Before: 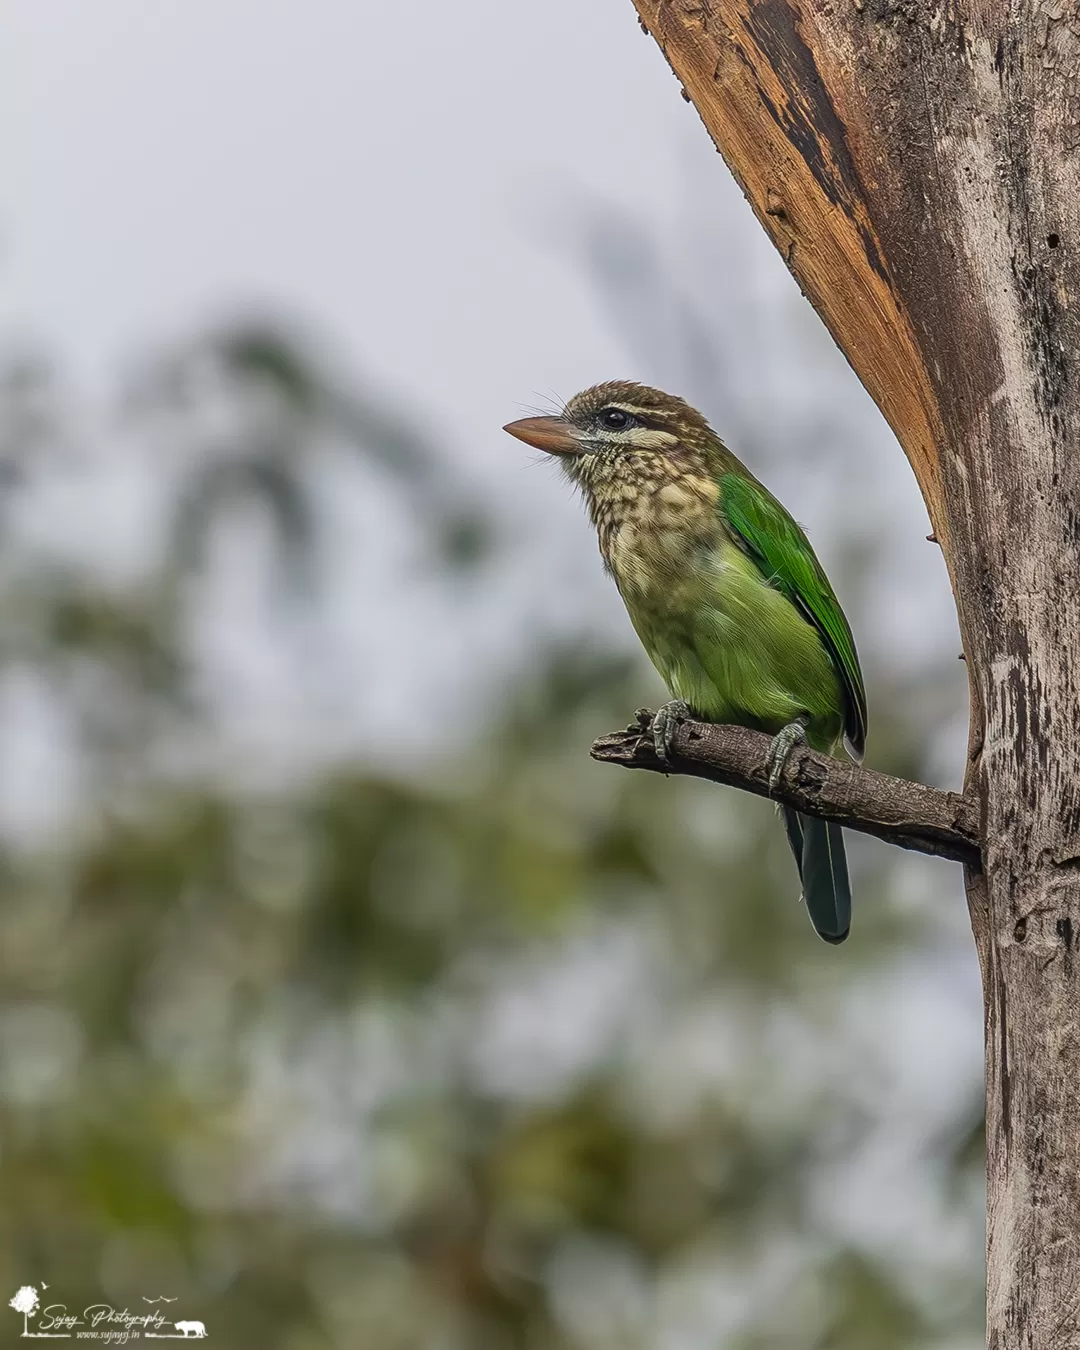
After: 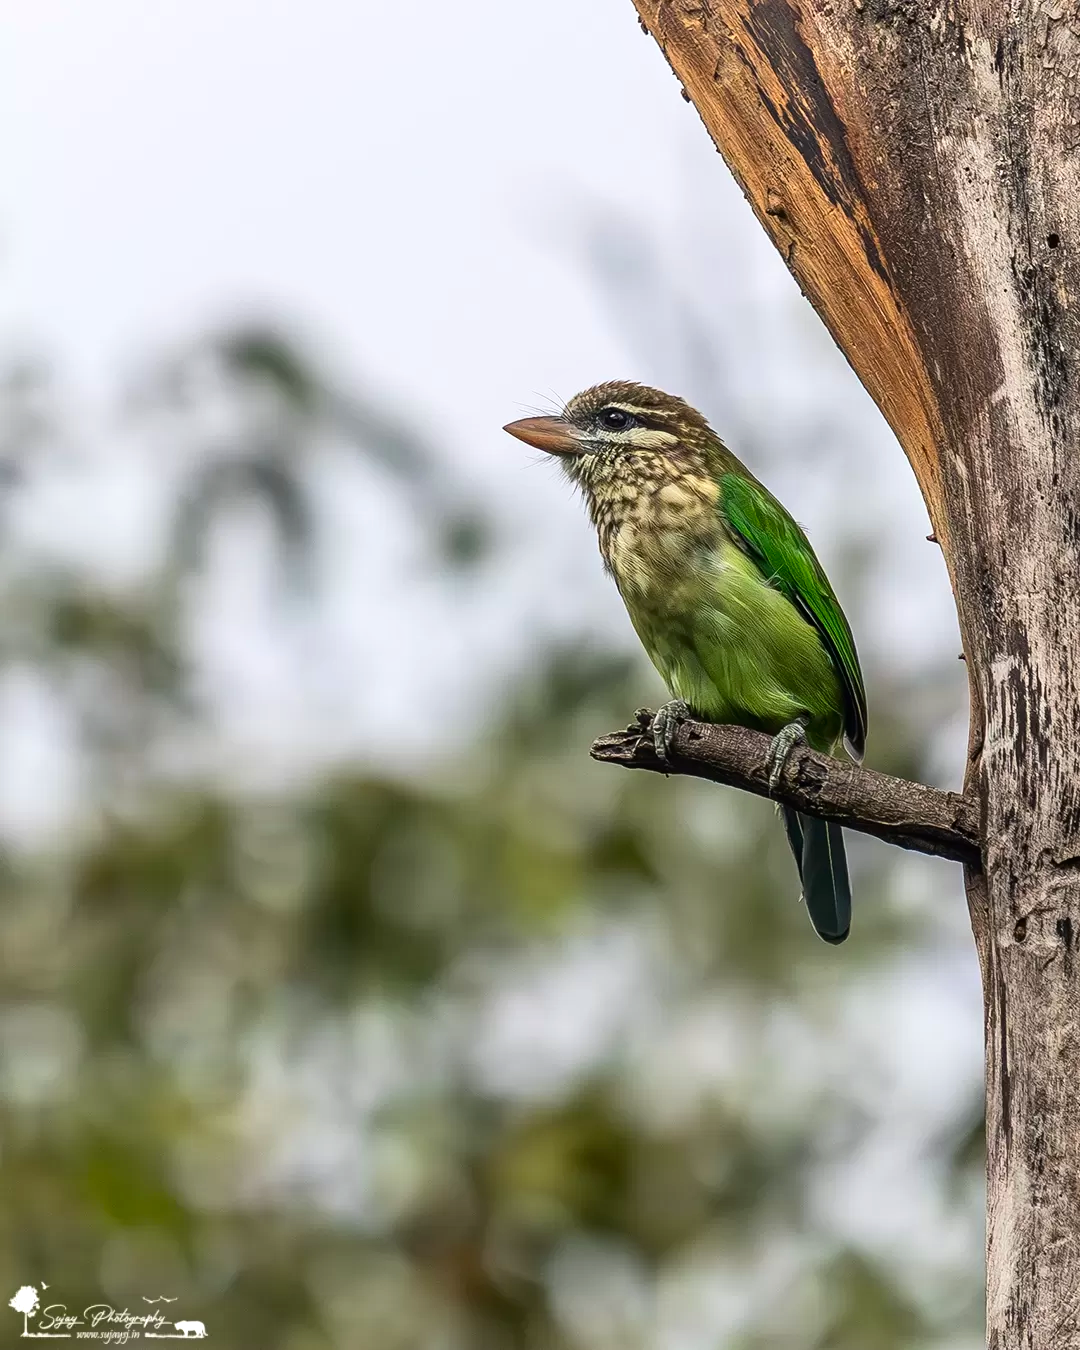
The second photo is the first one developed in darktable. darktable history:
contrast brightness saturation: contrast 0.15, brightness -0.008, saturation 0.103
tone equalizer: -8 EV -0.409 EV, -7 EV -0.399 EV, -6 EV -0.332 EV, -5 EV -0.229 EV, -3 EV 0.237 EV, -2 EV 0.306 EV, -1 EV 0.386 EV, +0 EV 0.431 EV
